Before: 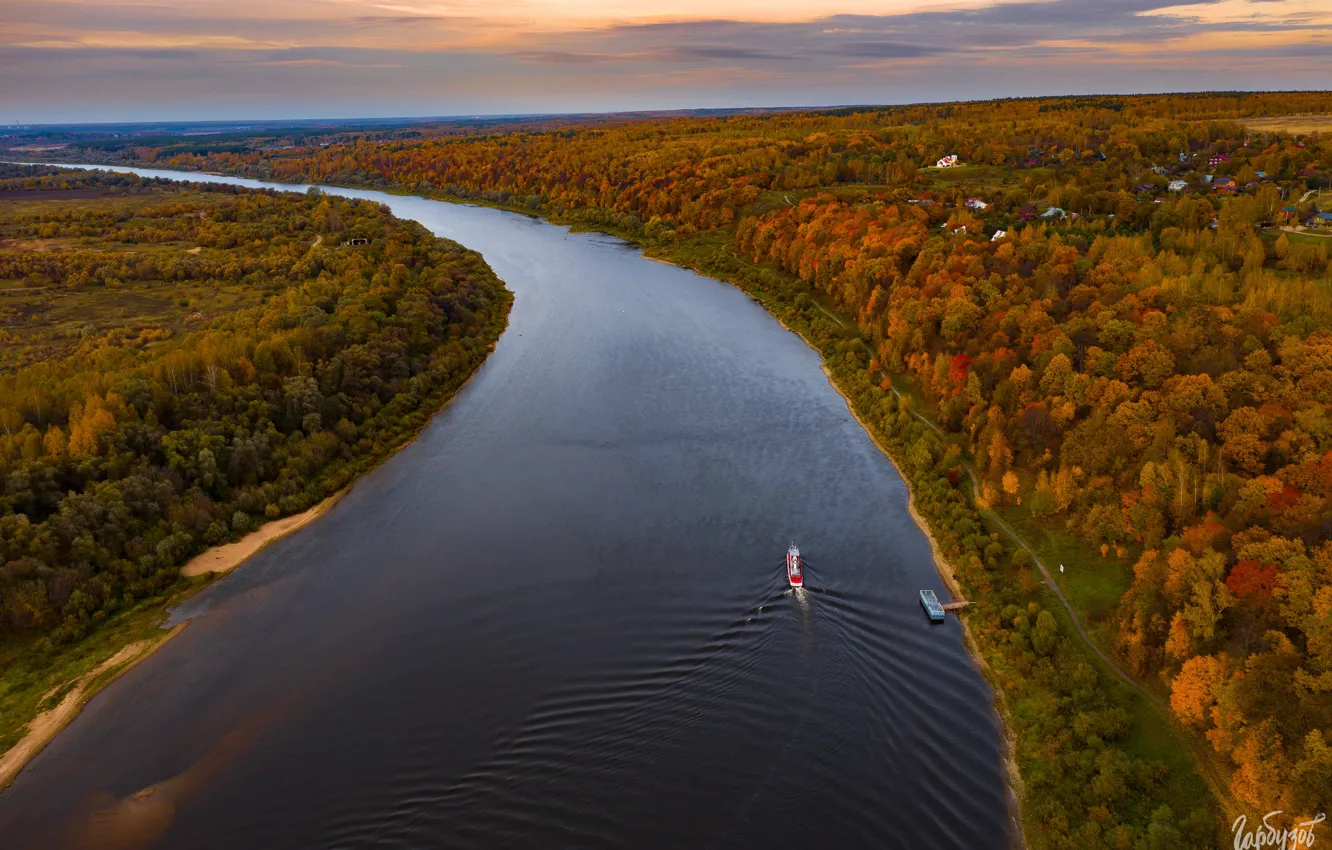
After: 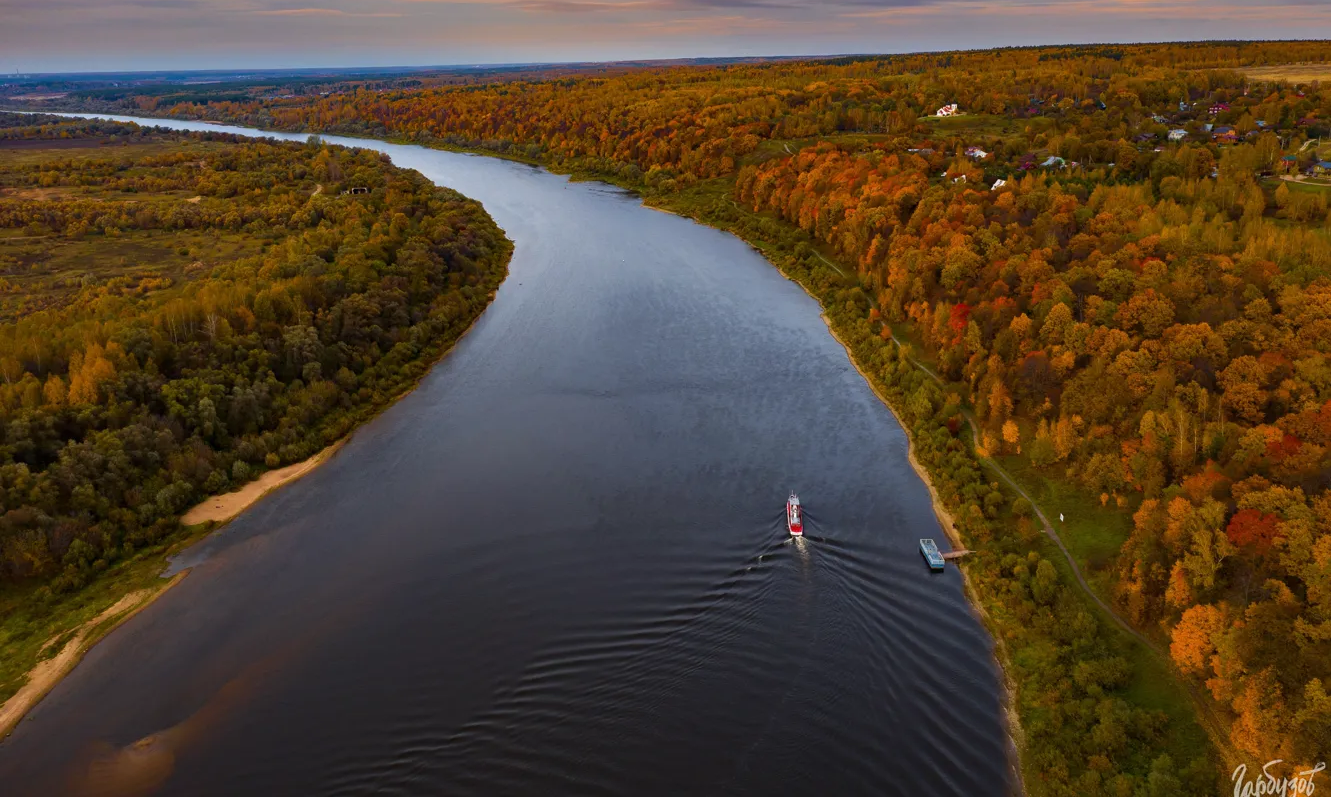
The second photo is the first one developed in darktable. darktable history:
crop and rotate: top 6.157%
exposure: compensate highlight preservation false
